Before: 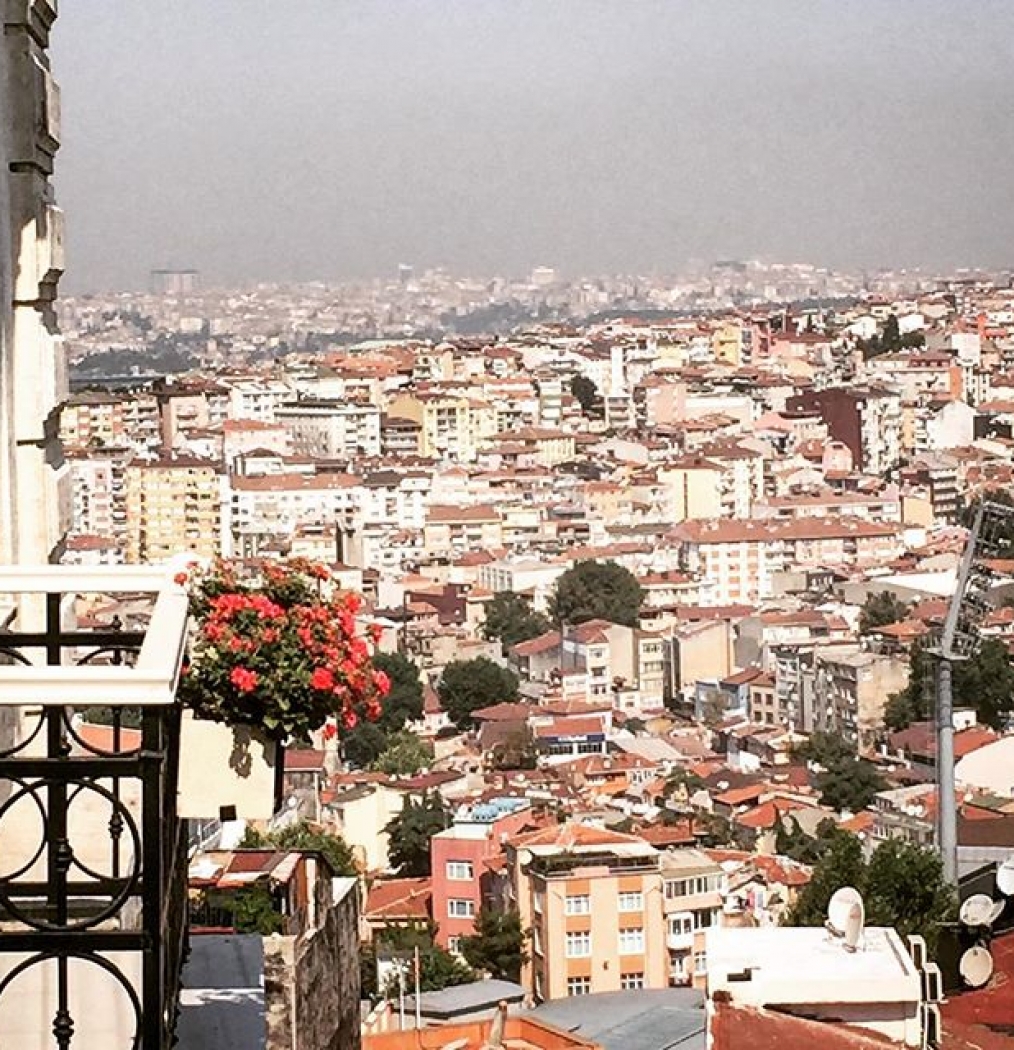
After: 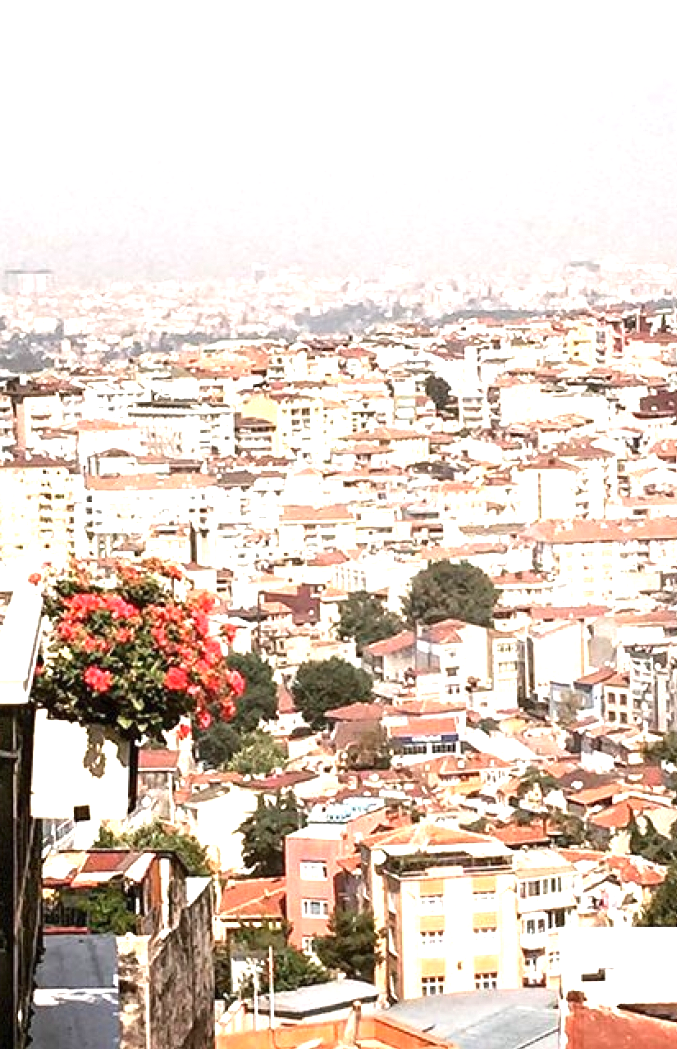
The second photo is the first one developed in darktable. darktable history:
crop and rotate: left 14.48%, right 18.685%
exposure: black level correction 0, exposure 1 EV, compensate highlight preservation false
